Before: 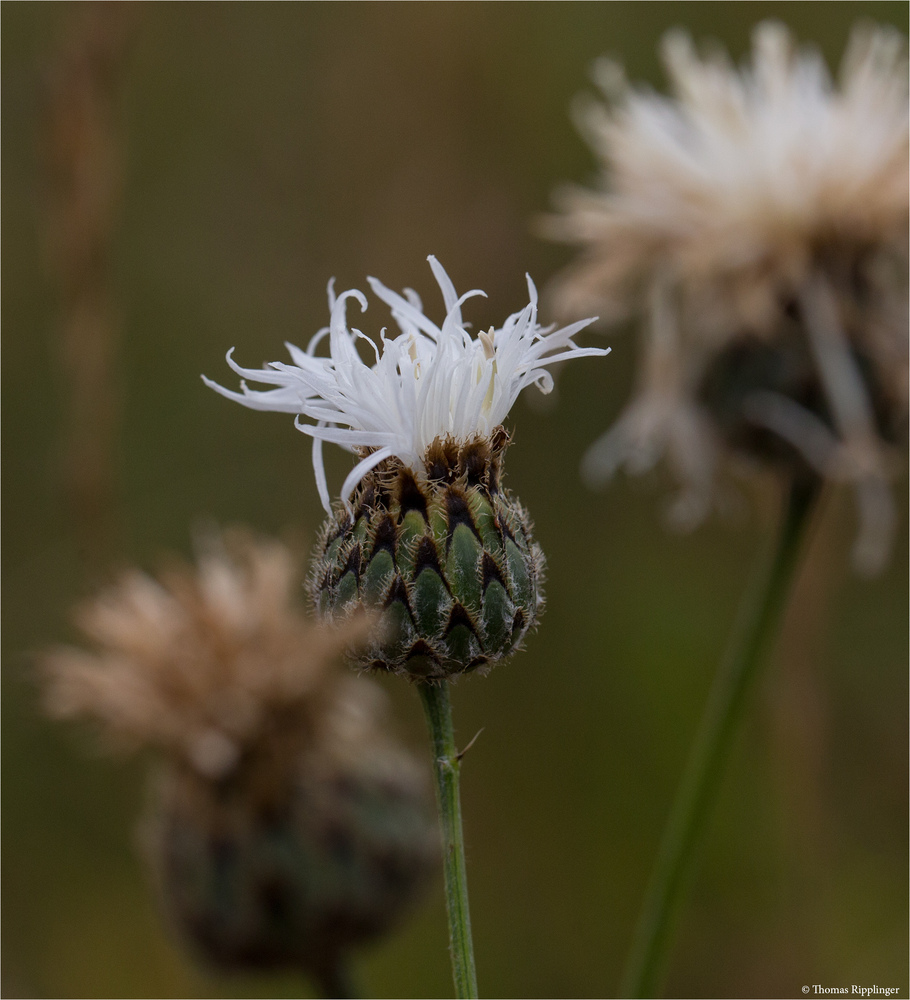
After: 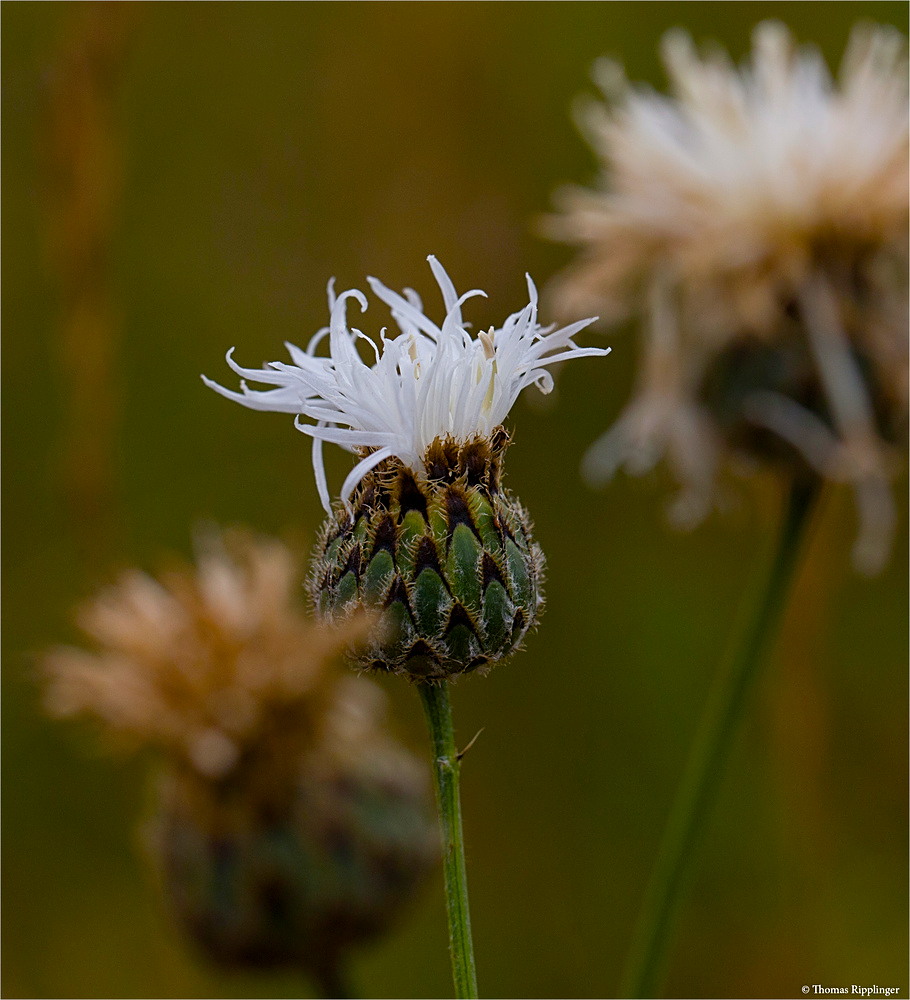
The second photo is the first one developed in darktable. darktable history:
sharpen: on, module defaults
color balance rgb: shadows lift › chroma 0.874%, shadows lift › hue 113.38°, linear chroma grading › shadows -8.126%, linear chroma grading › global chroma 9.901%, perceptual saturation grading › global saturation 20%, perceptual saturation grading › highlights -14.437%, perceptual saturation grading › shadows 50.049%, global vibrance 20%
